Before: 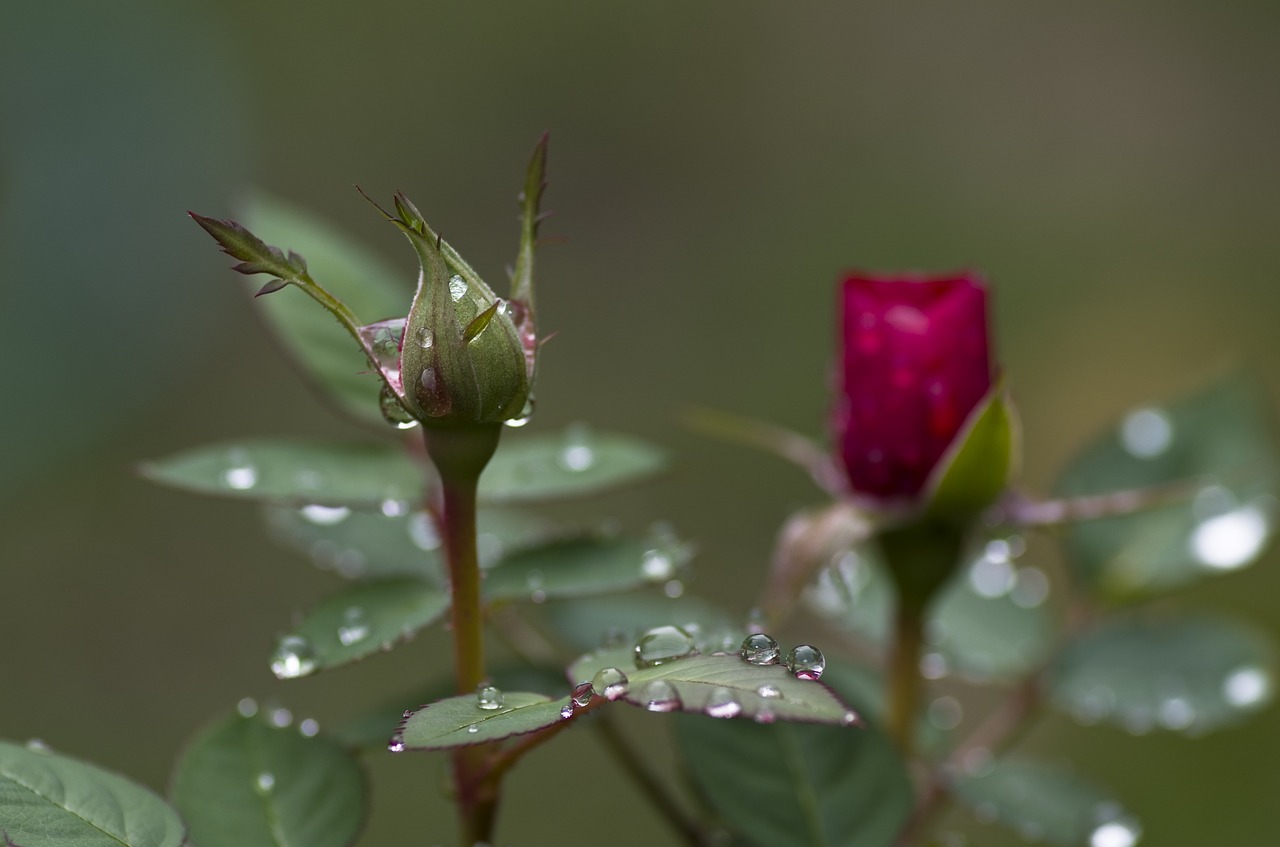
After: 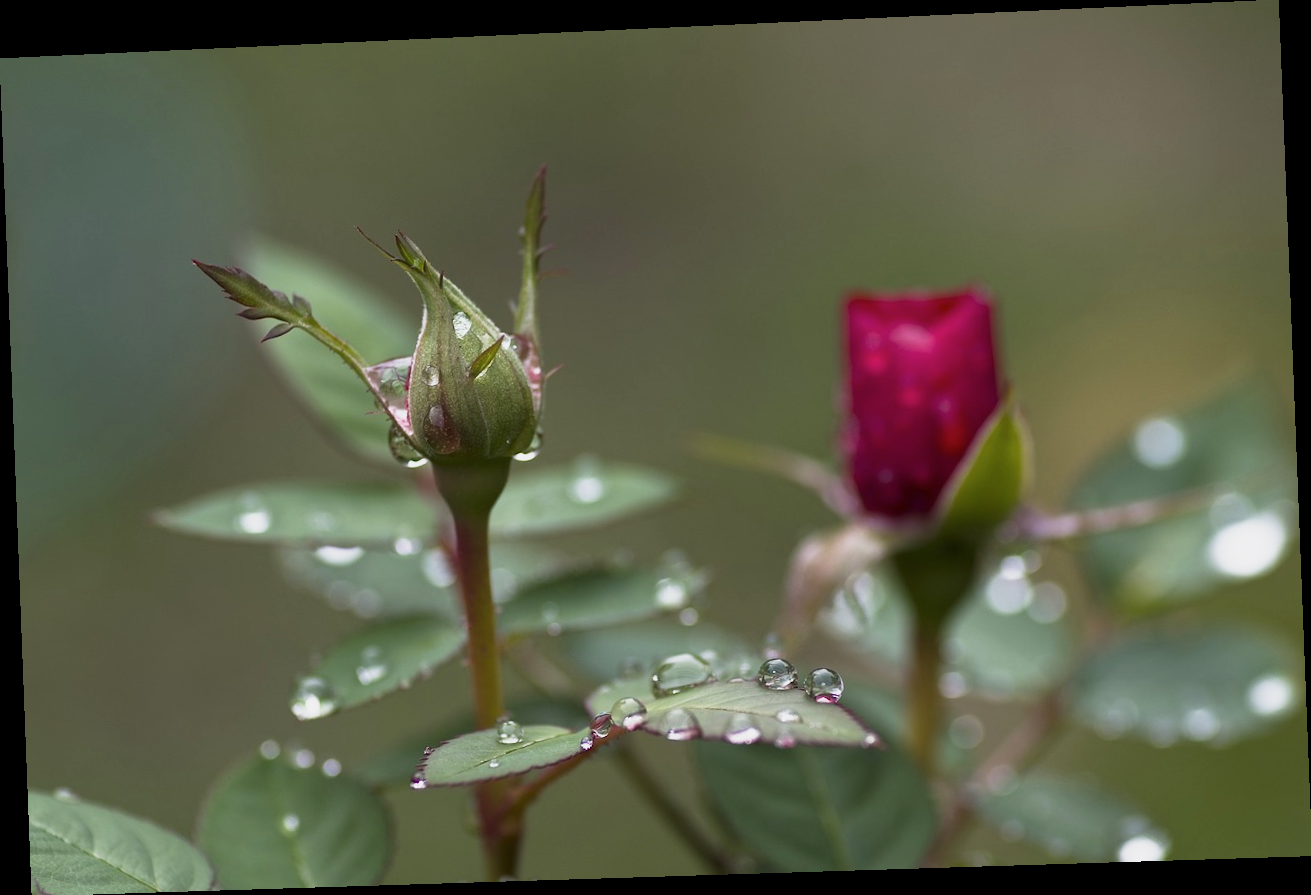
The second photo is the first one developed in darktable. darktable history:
base curve: curves: ch0 [(0, 0) (0.088, 0.125) (0.176, 0.251) (0.354, 0.501) (0.613, 0.749) (1, 0.877)], preserve colors none
contrast brightness saturation: saturation -0.05
rotate and perspective: rotation -2.22°, lens shift (horizontal) -0.022, automatic cropping off
